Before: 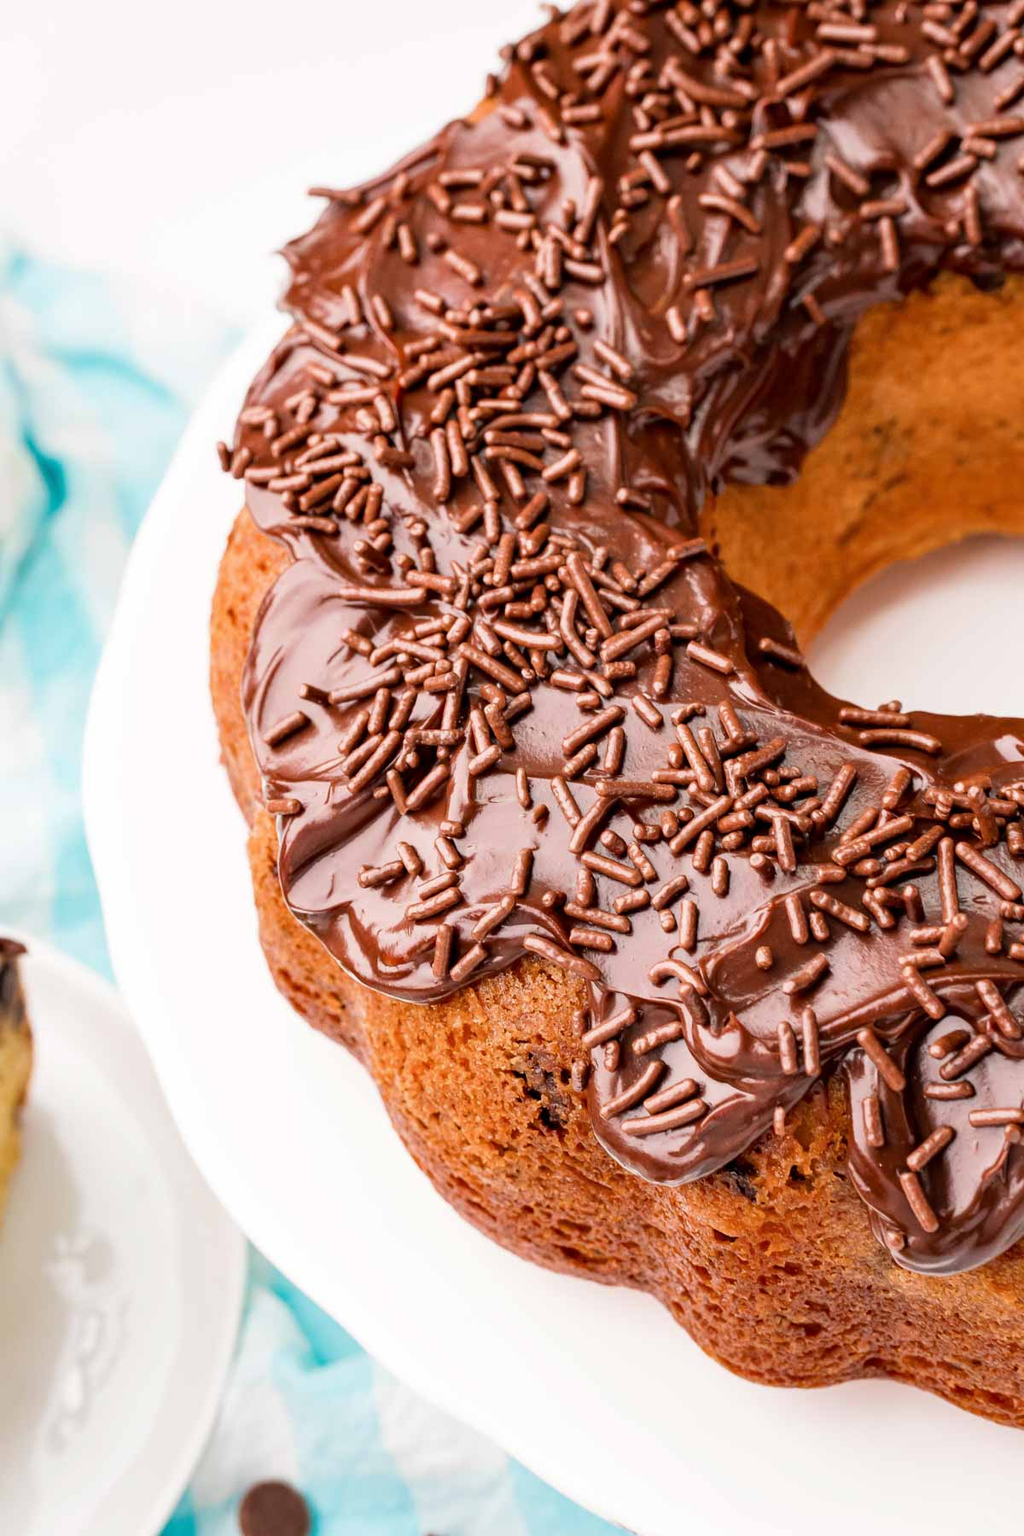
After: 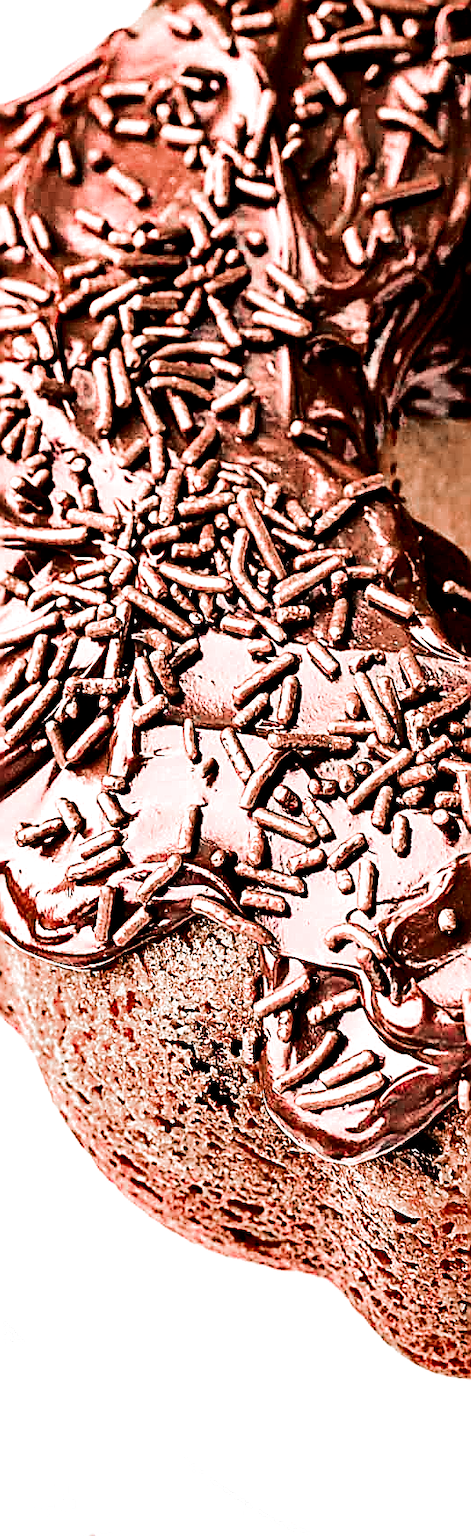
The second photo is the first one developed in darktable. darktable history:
sharpen: amount 1.879
shadows and highlights: highlights color adjustment 72.88%, low approximation 0.01, soften with gaussian
crop: left 33.652%, top 6.057%, right 23.052%
exposure: black level correction 0.001, exposure 0.498 EV, compensate exposure bias true
color zones: curves: ch0 [(0, 0.352) (0.143, 0.407) (0.286, 0.386) (0.429, 0.431) (0.571, 0.829) (0.714, 0.853) (0.857, 0.833) (1, 0.352)]; ch1 [(0, 0.604) (0.072, 0.726) (0.096, 0.608) (0.205, 0.007) (0.571, -0.006) (0.839, -0.013) (0.857, -0.012) (1, 0.604)]
filmic rgb: black relative exposure -3.99 EV, white relative exposure 2.99 EV, hardness 3, contrast 1.507
tone equalizer: -8 EV -0.731 EV, -7 EV -0.694 EV, -6 EV -0.635 EV, -5 EV -0.407 EV, -3 EV 0.399 EV, -2 EV 0.6 EV, -1 EV 0.696 EV, +0 EV 0.752 EV, edges refinement/feathering 500, mask exposure compensation -1.57 EV, preserve details no
contrast brightness saturation: contrast 0.297
